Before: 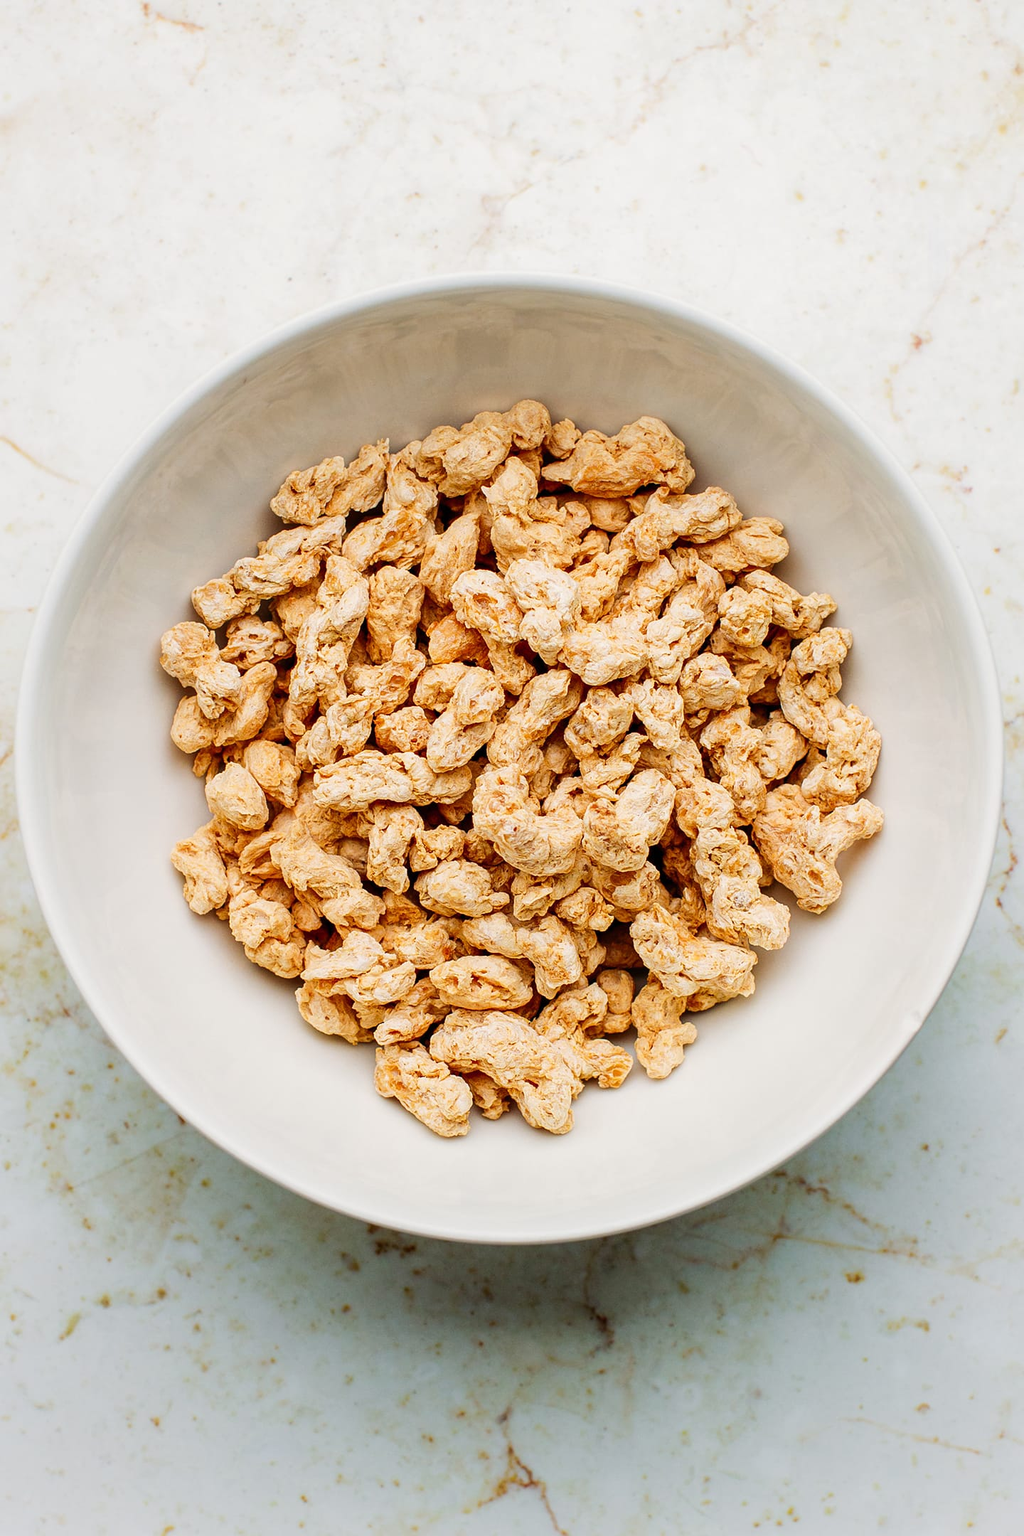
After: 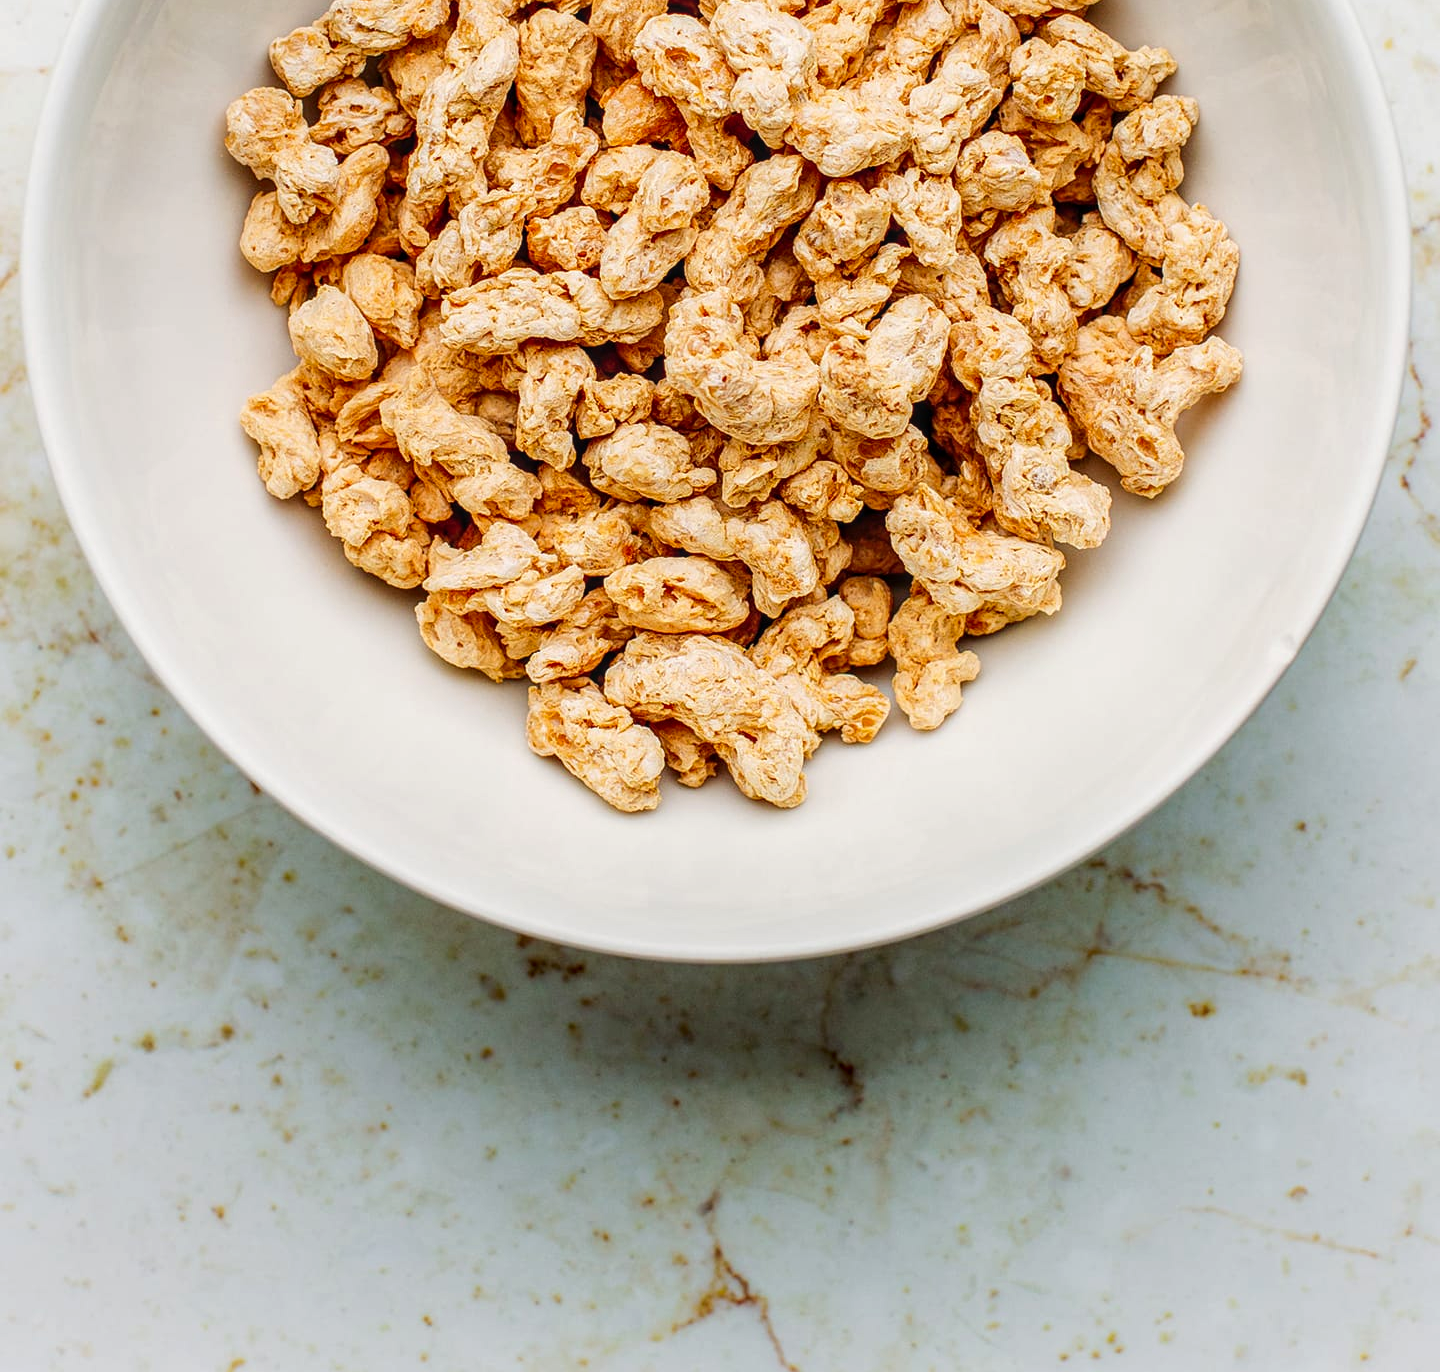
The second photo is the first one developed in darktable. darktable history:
local contrast: on, module defaults
crop and rotate: top 36.435%
contrast brightness saturation: saturation 0.1
